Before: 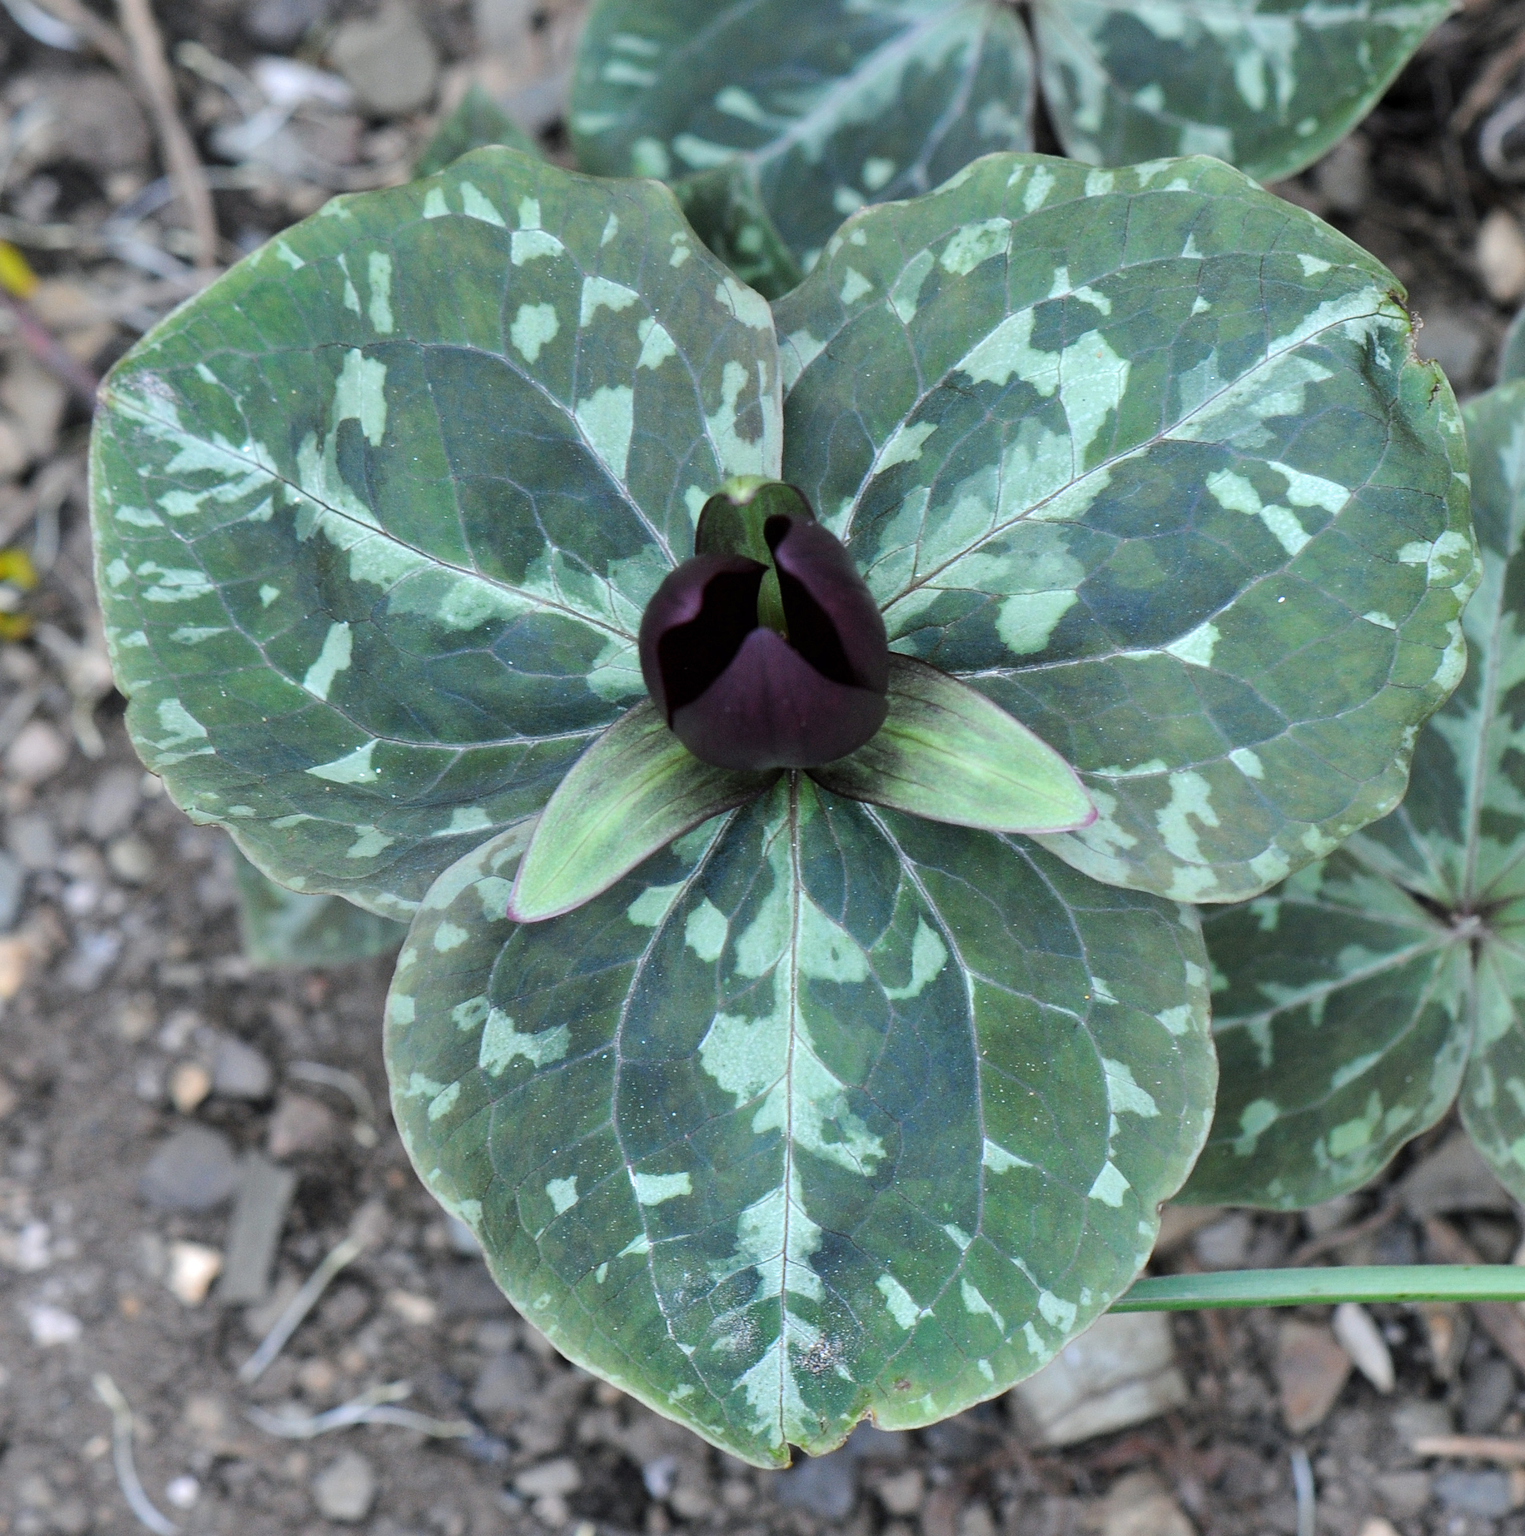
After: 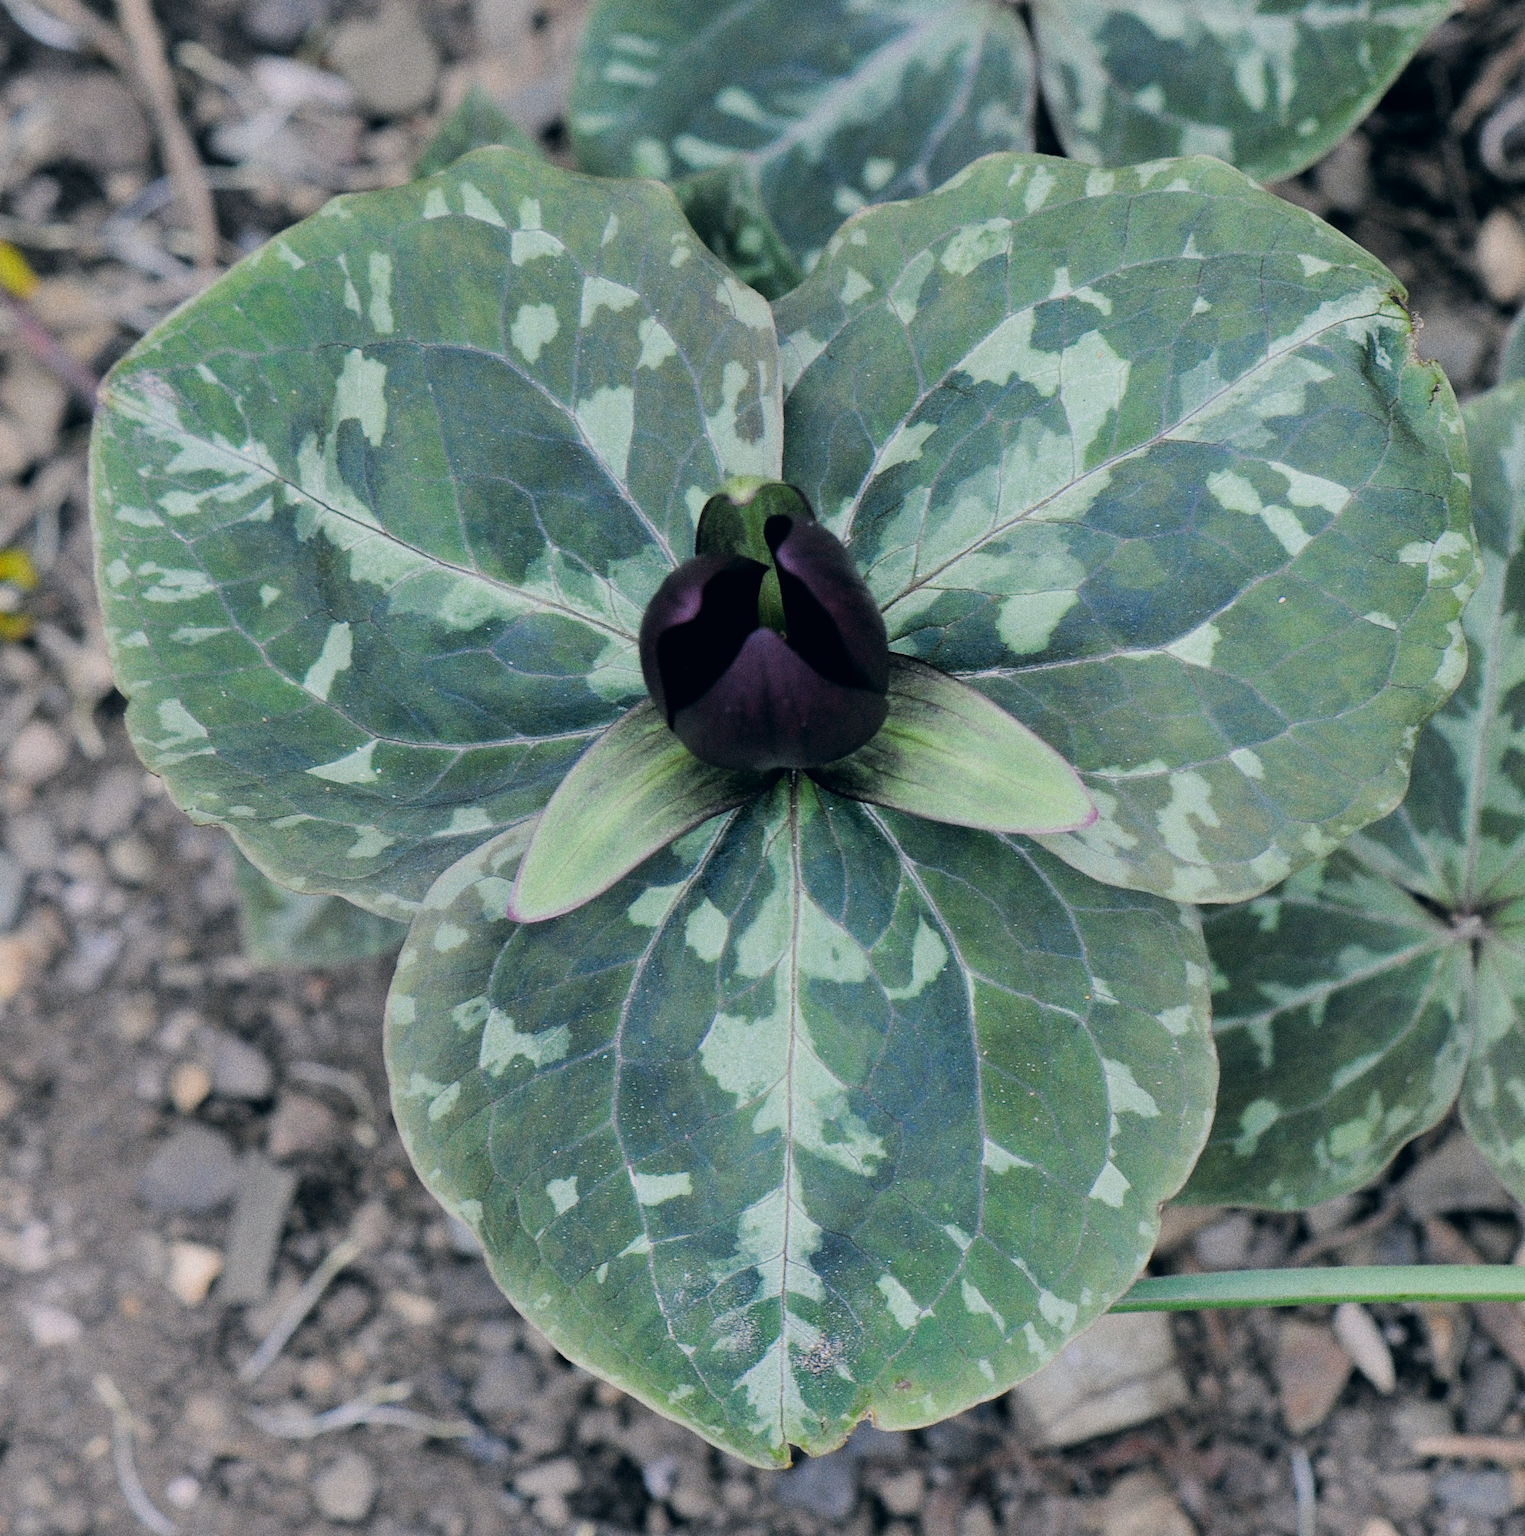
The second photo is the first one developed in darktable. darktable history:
grain: coarseness 0.09 ISO, strength 40%
tone equalizer: on, module defaults
color correction: highlights a* 5.38, highlights b* 5.3, shadows a* -4.26, shadows b* -5.11
filmic rgb: black relative exposure -7.65 EV, white relative exposure 4.56 EV, hardness 3.61
